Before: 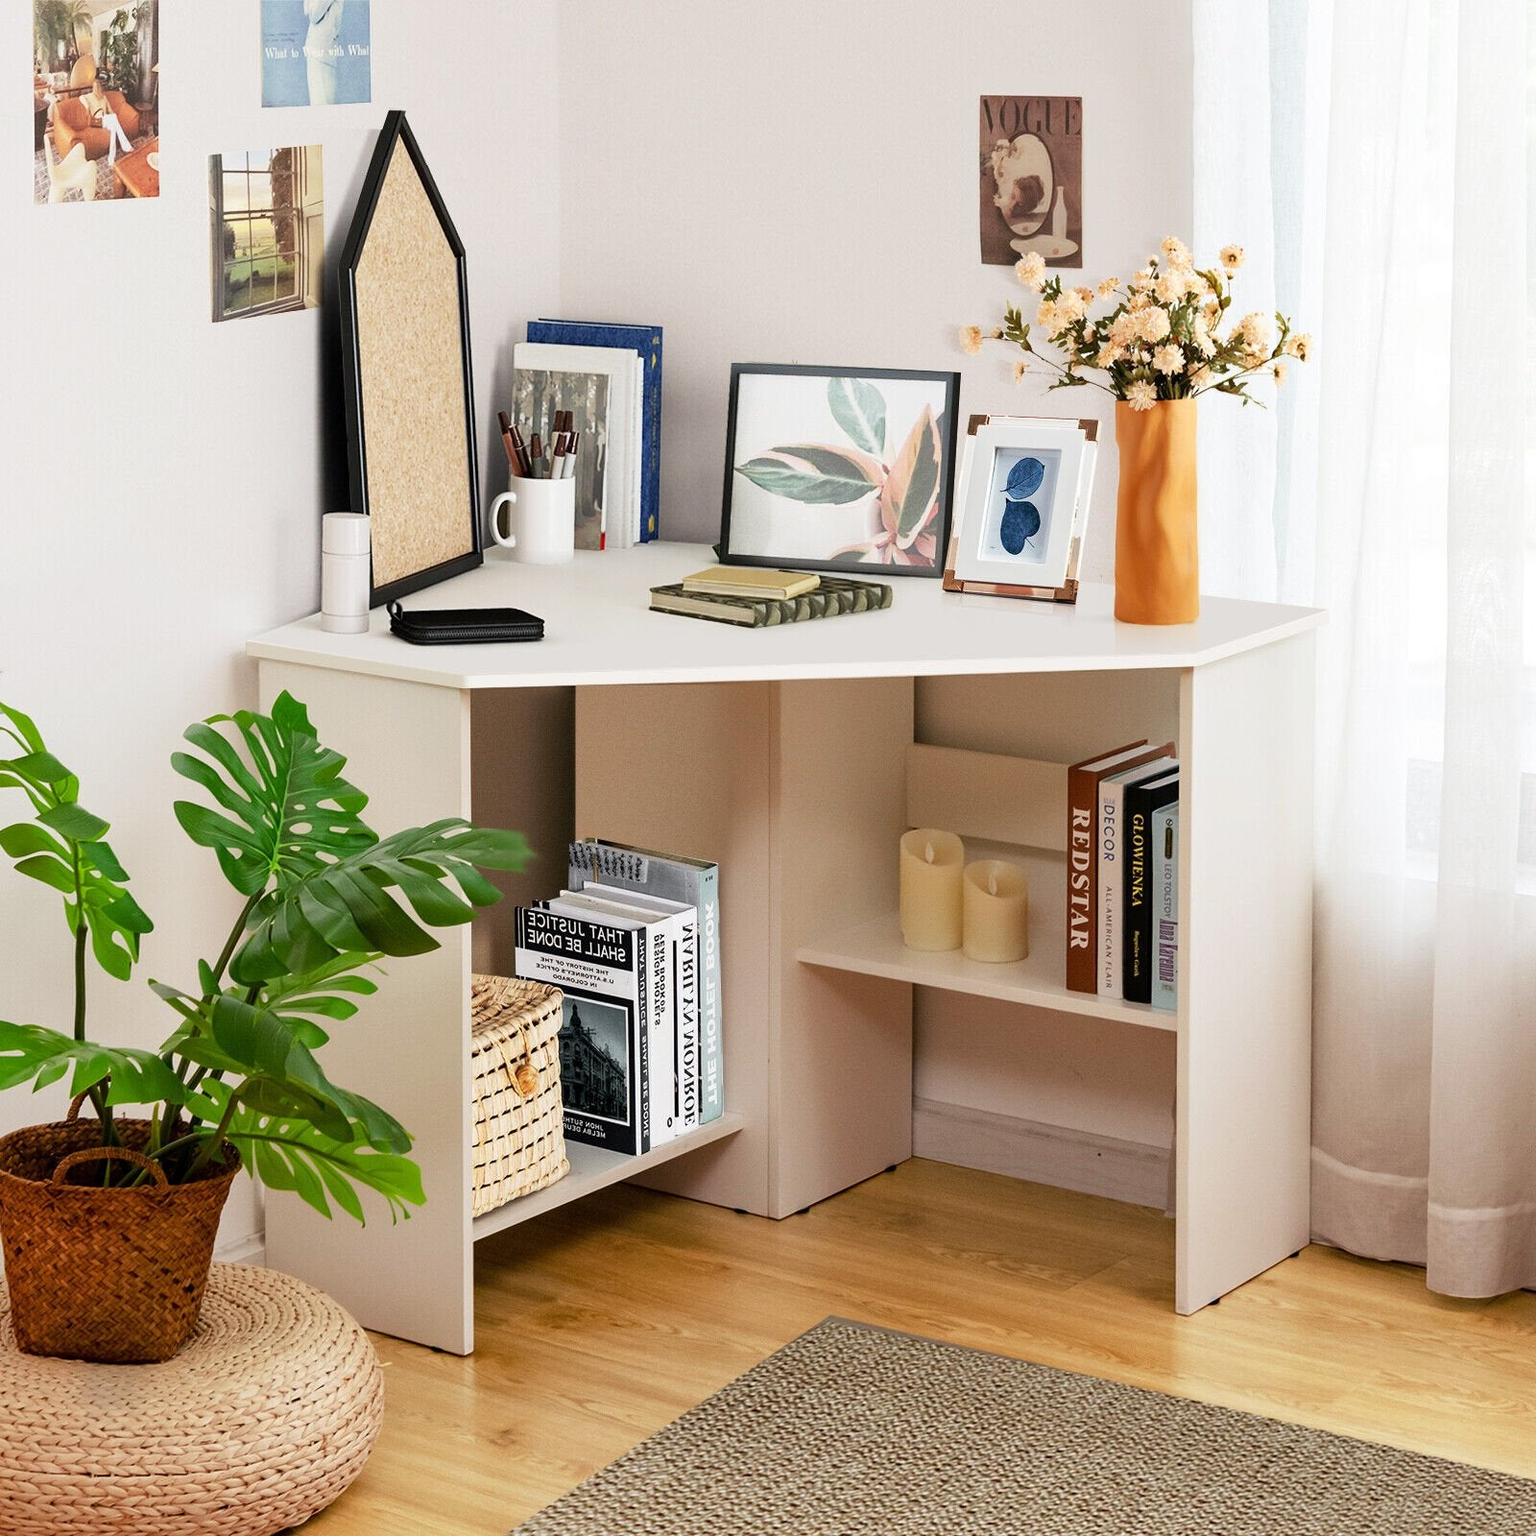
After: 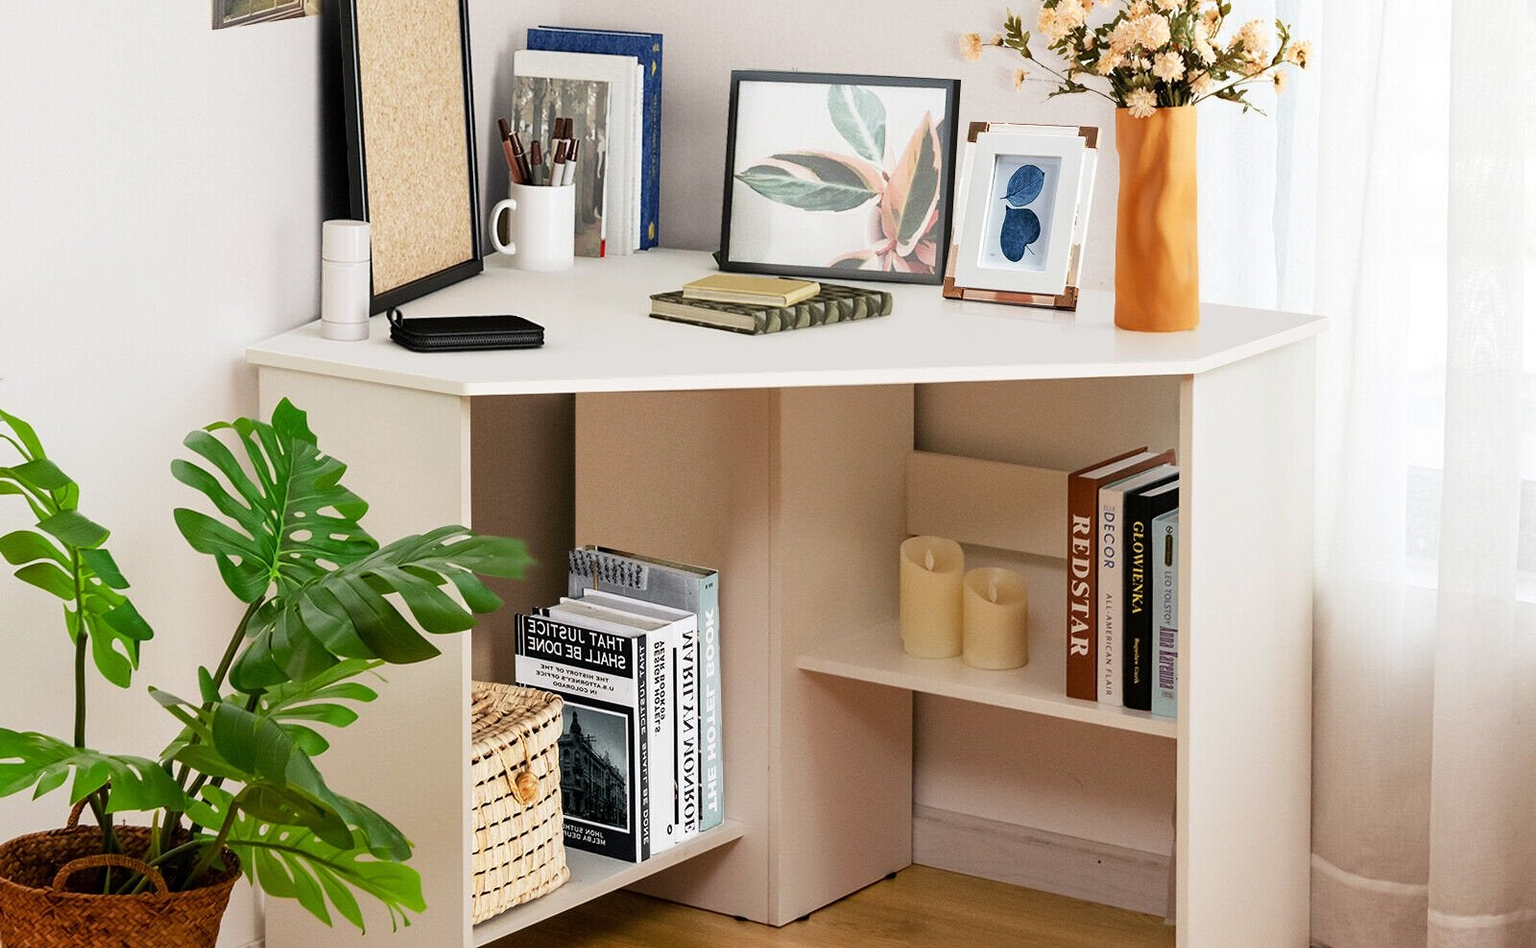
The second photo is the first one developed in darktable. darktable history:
crop: top 19.1%, bottom 19.096%
